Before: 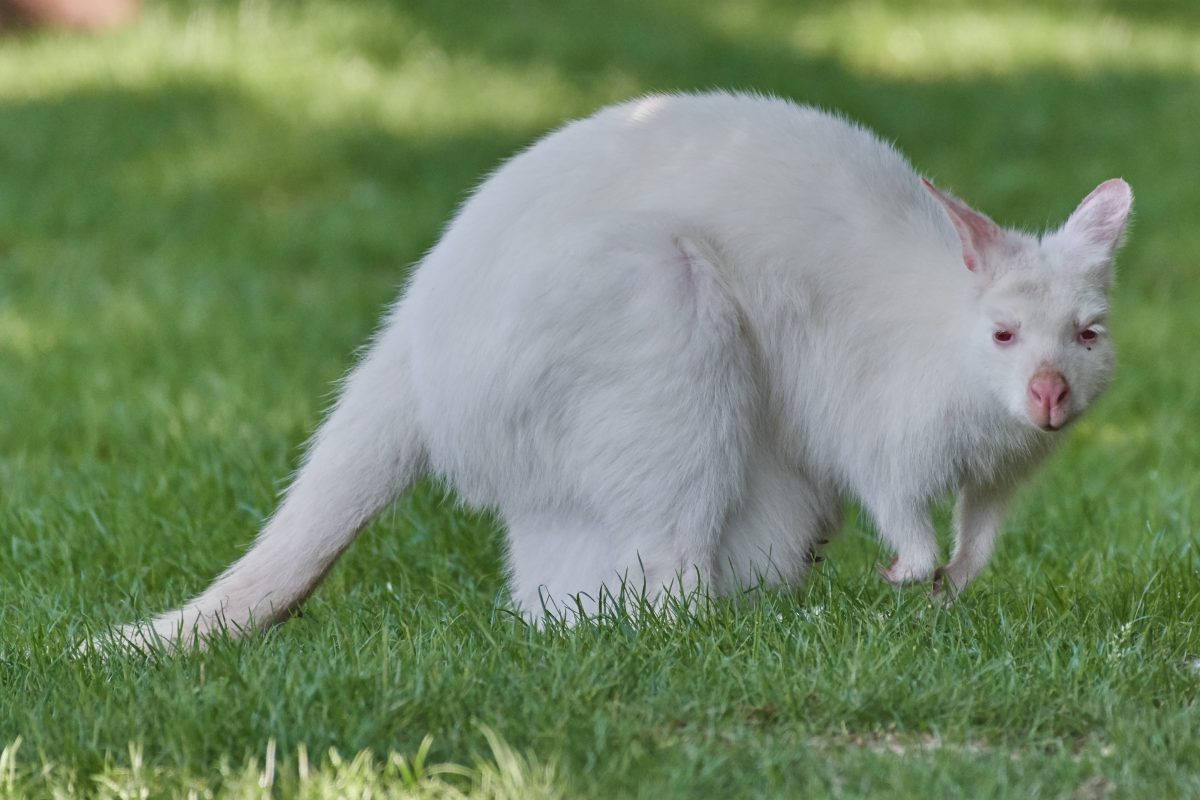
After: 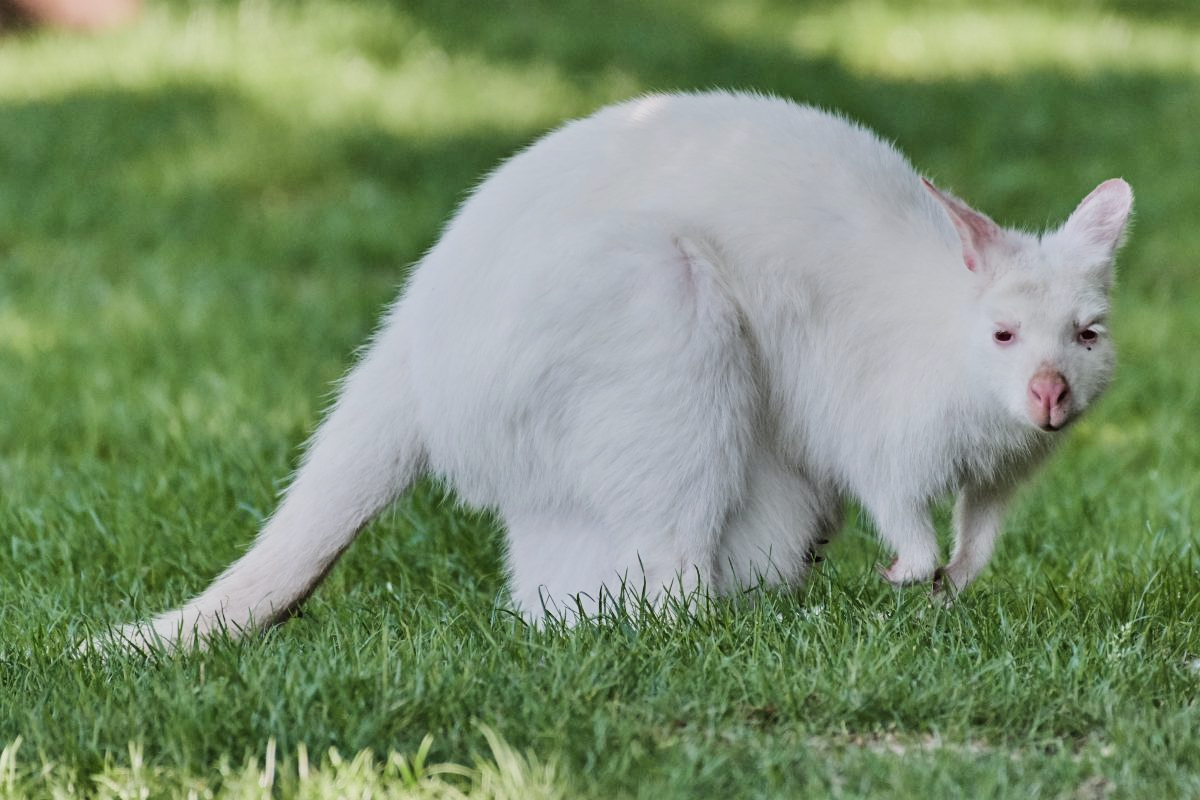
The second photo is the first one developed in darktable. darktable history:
filmic rgb: black relative exposure -7.65 EV, white relative exposure 4.56 EV, hardness 3.61
color balance: contrast -0.5%
tone equalizer: -8 EV -0.75 EV, -7 EV -0.7 EV, -6 EV -0.6 EV, -5 EV -0.4 EV, -3 EV 0.4 EV, -2 EV 0.6 EV, -1 EV 0.7 EV, +0 EV 0.75 EV, edges refinement/feathering 500, mask exposure compensation -1.57 EV, preserve details no
